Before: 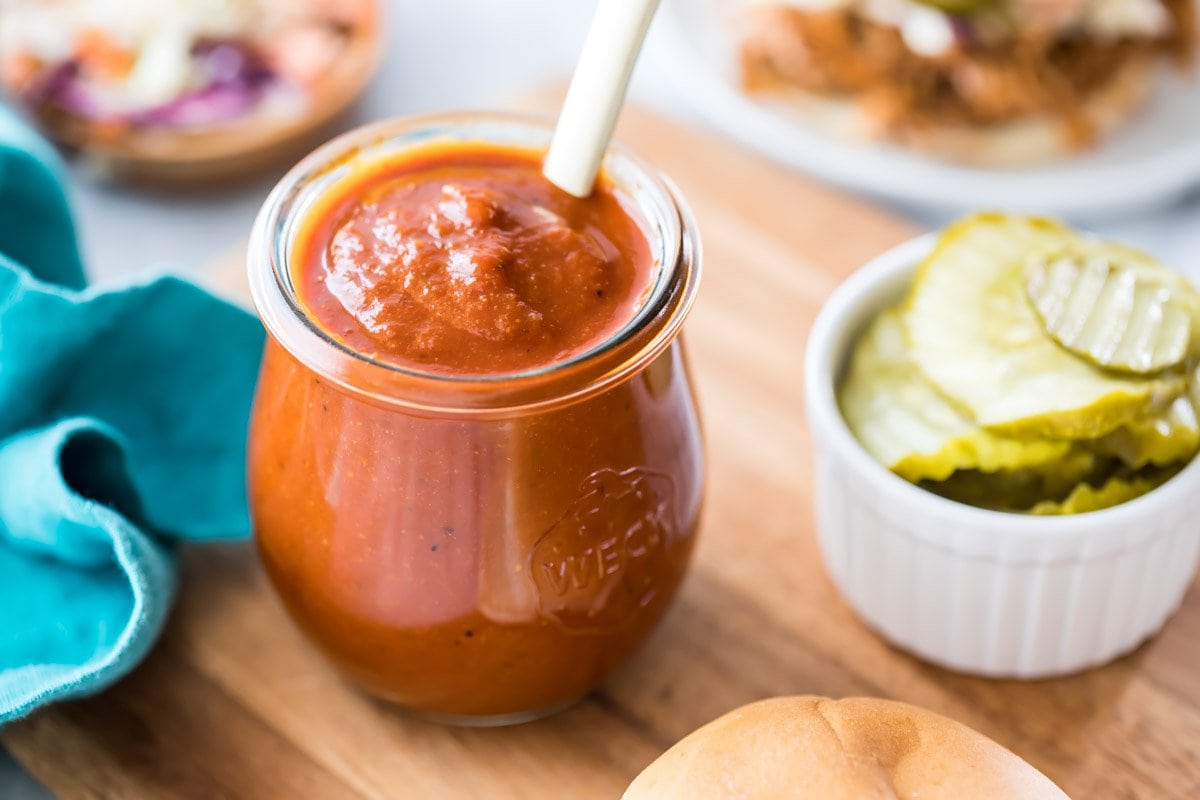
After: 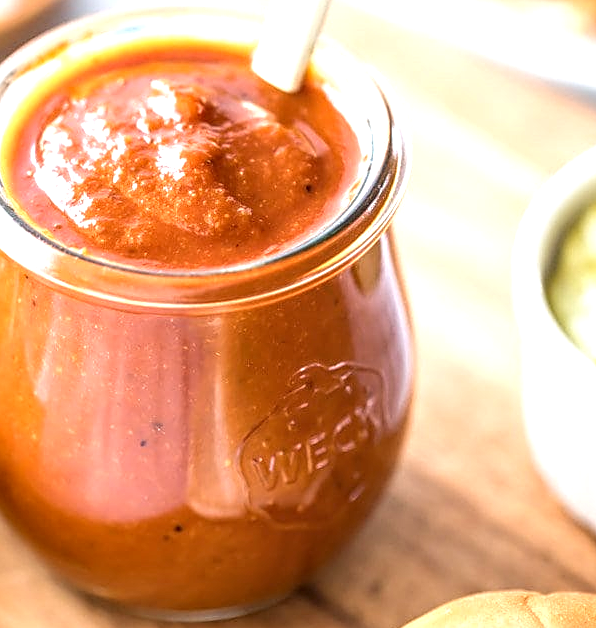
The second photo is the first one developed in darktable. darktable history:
sharpen: on, module defaults
exposure: black level correction 0, exposure 0.695 EV, compensate exposure bias true, compensate highlight preservation false
crop and rotate: angle 0.022°, left 24.249%, top 13.145%, right 26.025%, bottom 8.24%
local contrast: highlights 1%, shadows 6%, detail 134%
